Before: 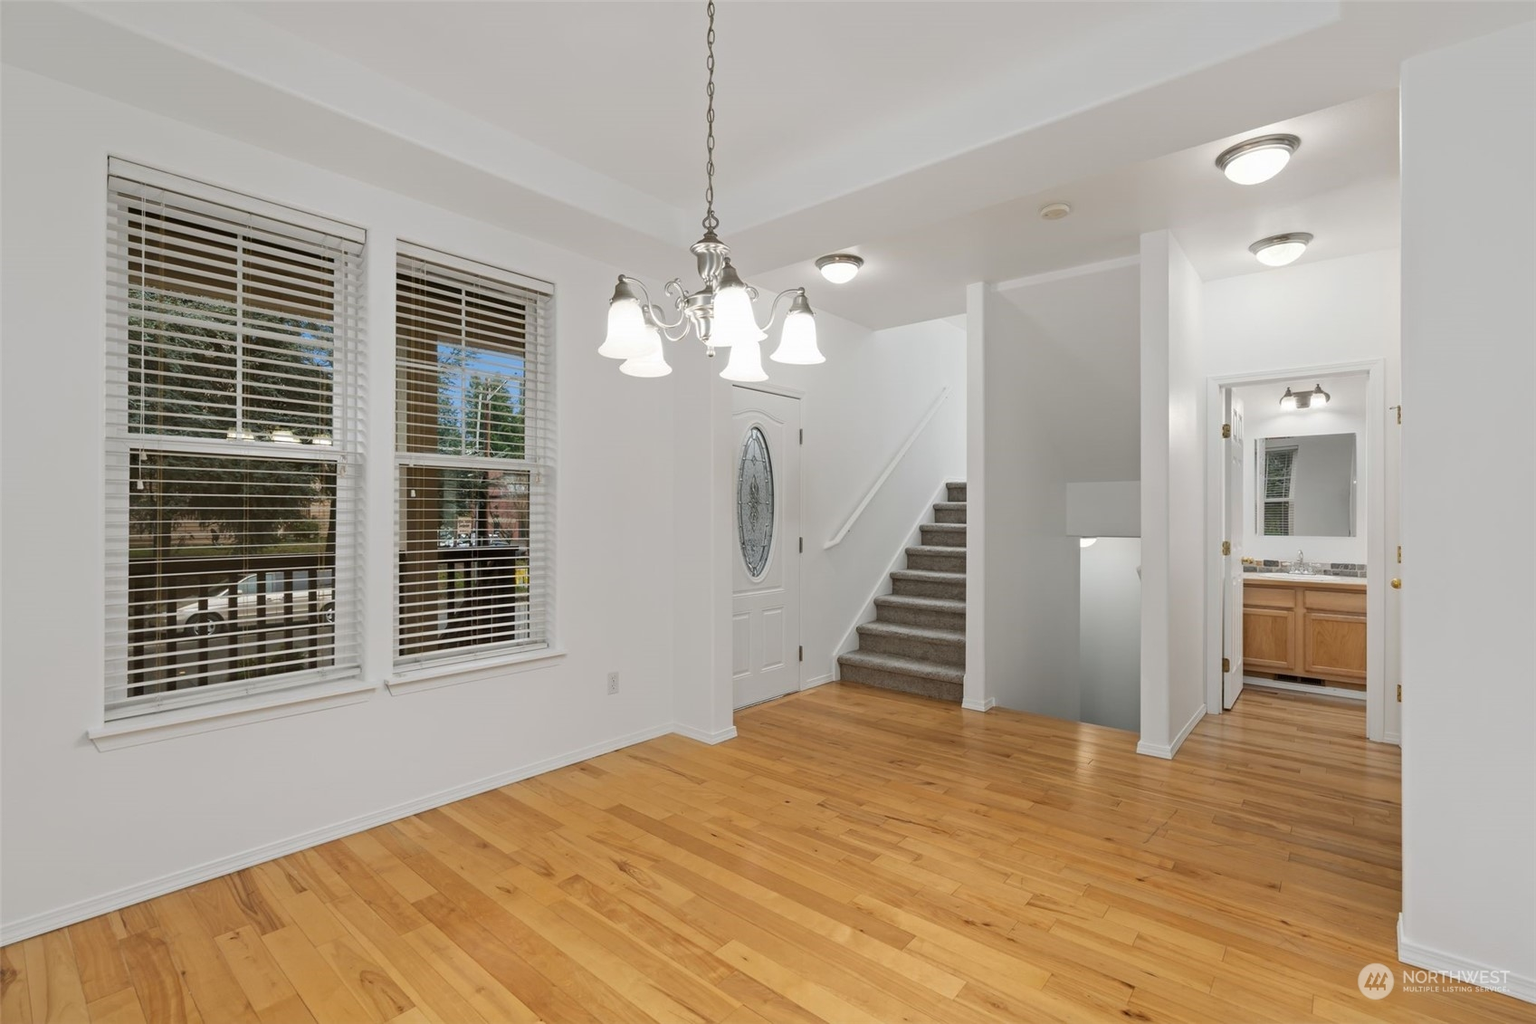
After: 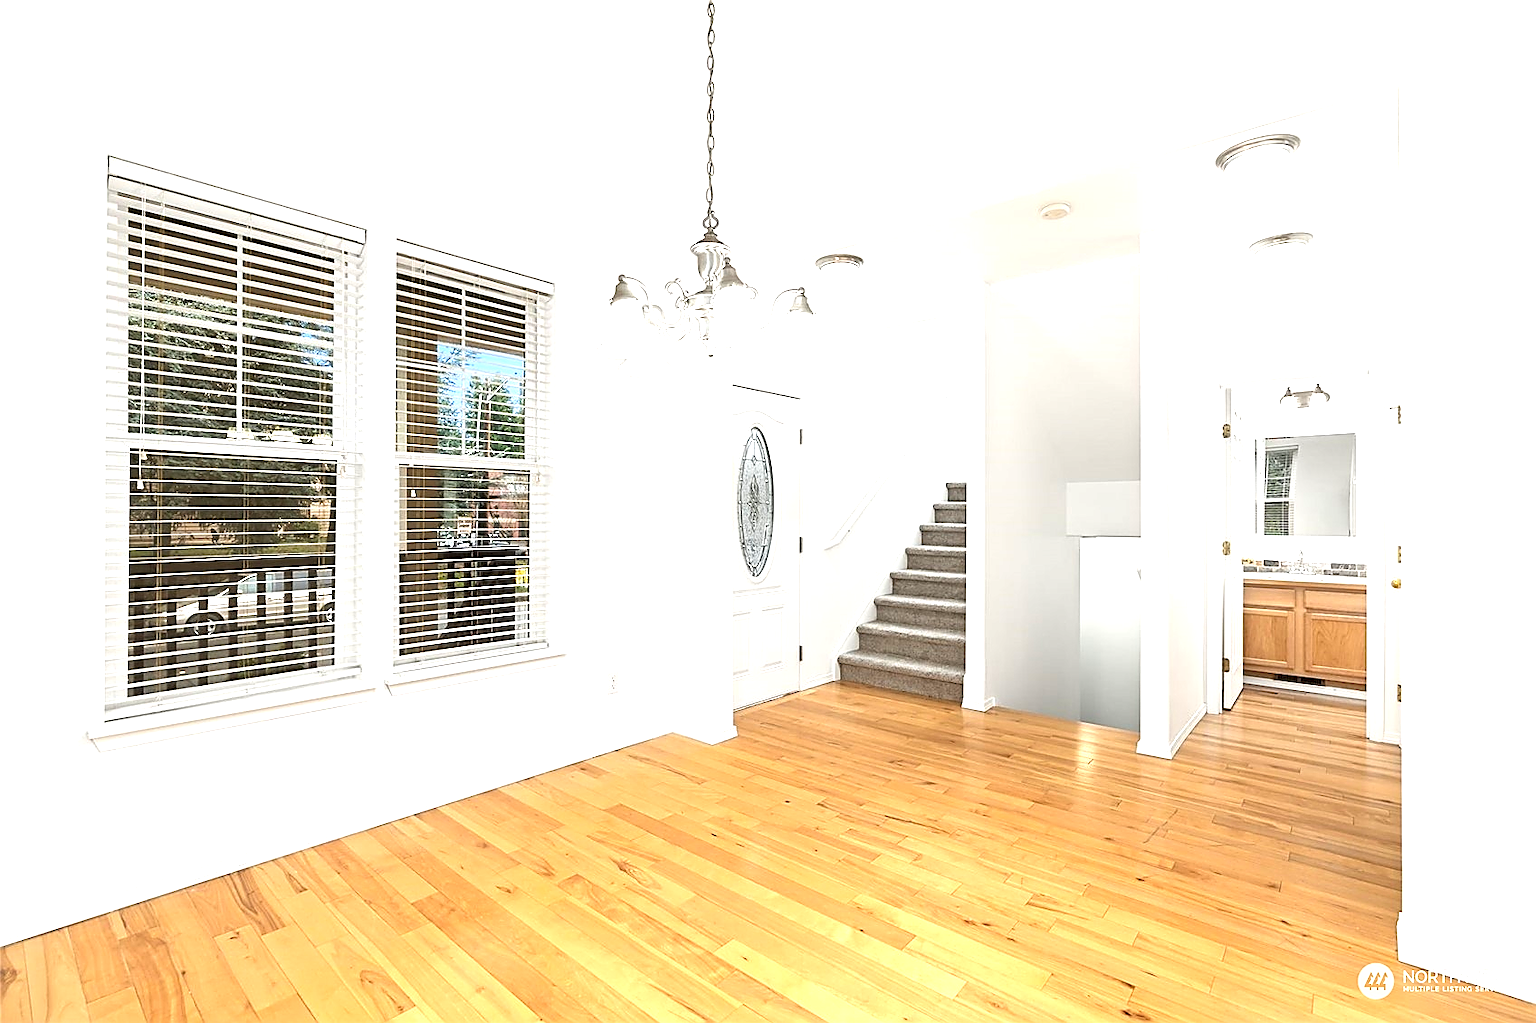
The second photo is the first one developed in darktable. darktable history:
exposure: black level correction 0, exposure 1.467 EV, compensate highlight preservation false
sharpen: radius 1.413, amount 1.267, threshold 0.649
